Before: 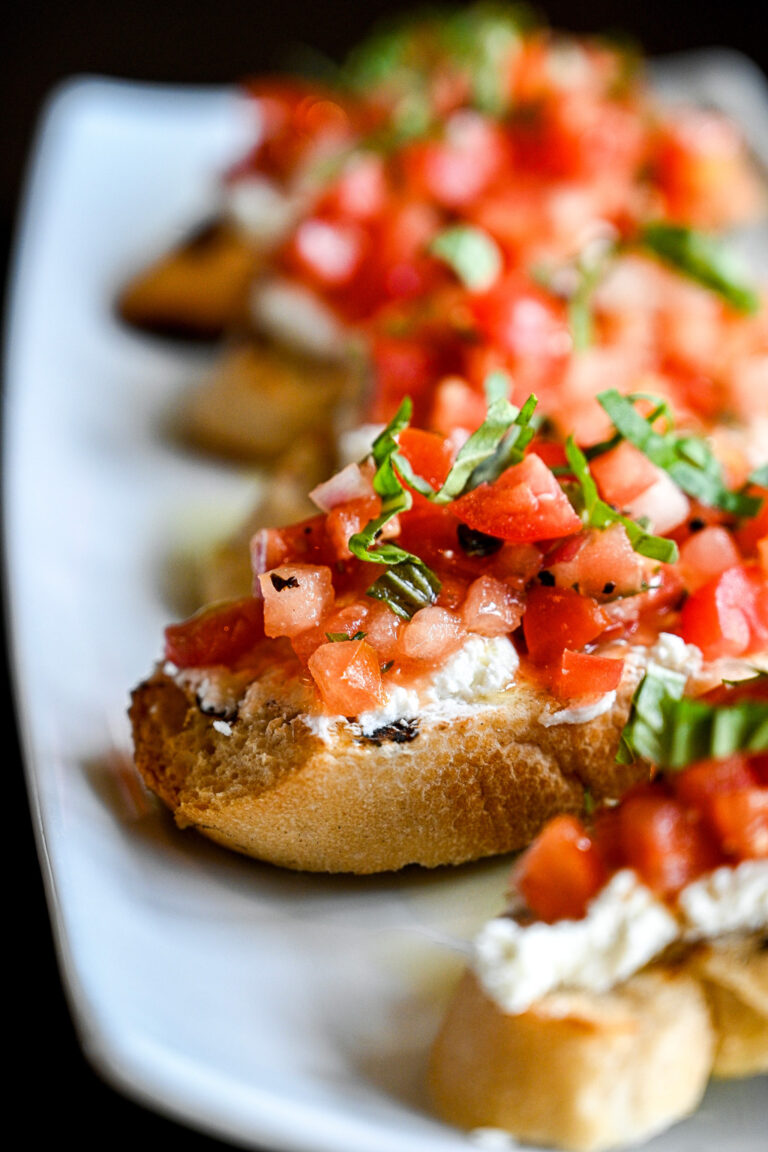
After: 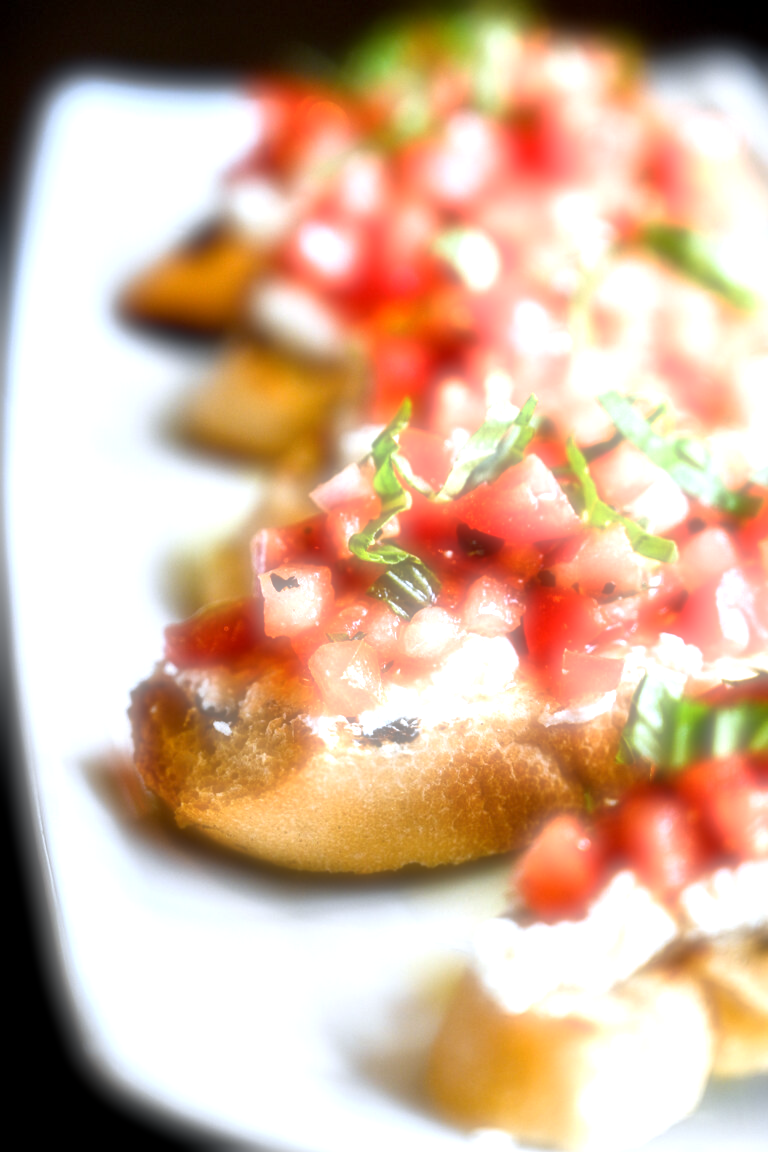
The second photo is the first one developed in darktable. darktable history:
soften: on, module defaults
exposure: black level correction 0.001, exposure 1.129 EV, compensate exposure bias true, compensate highlight preservation false
white balance: red 0.954, blue 1.079
